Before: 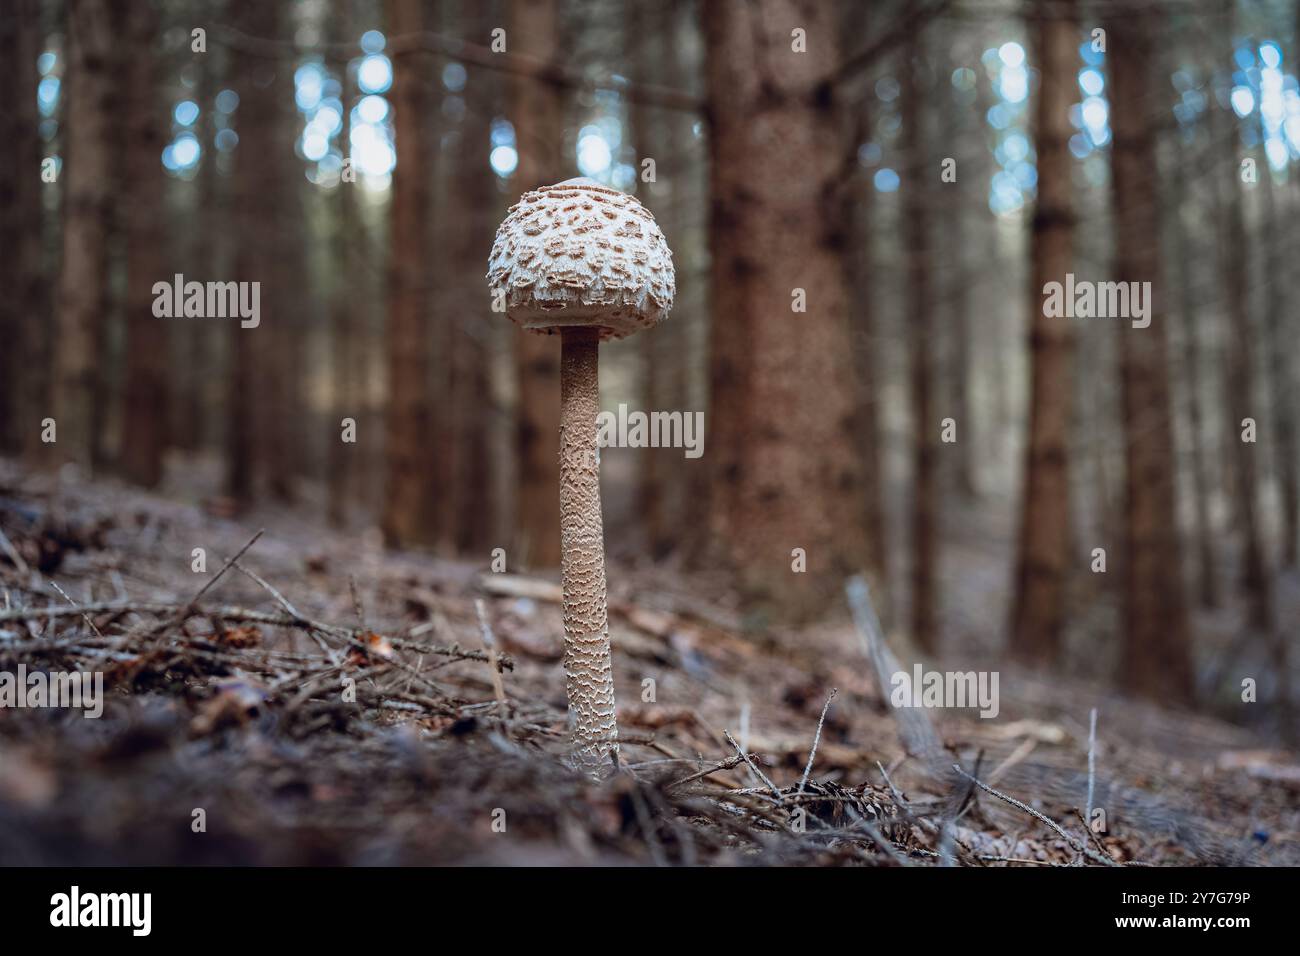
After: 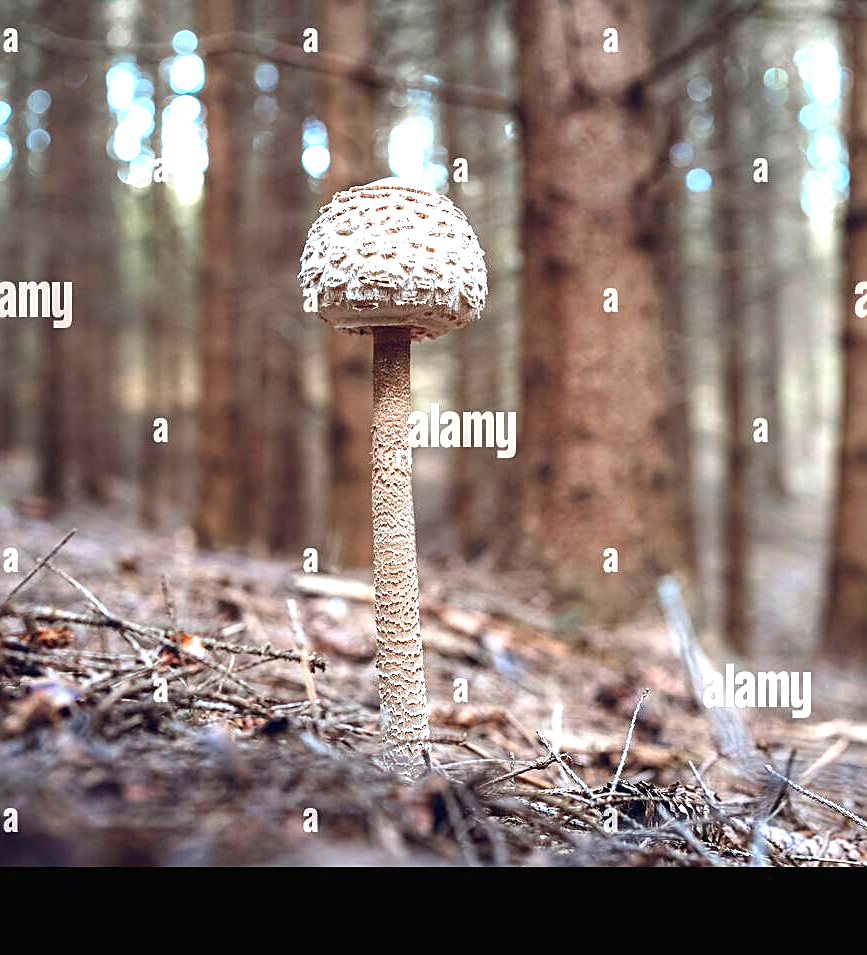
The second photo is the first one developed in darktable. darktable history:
exposure: black level correction 0, exposure 1.385 EV, compensate exposure bias true, compensate highlight preservation false
sharpen: on, module defaults
crop and rotate: left 14.482%, right 18.764%
